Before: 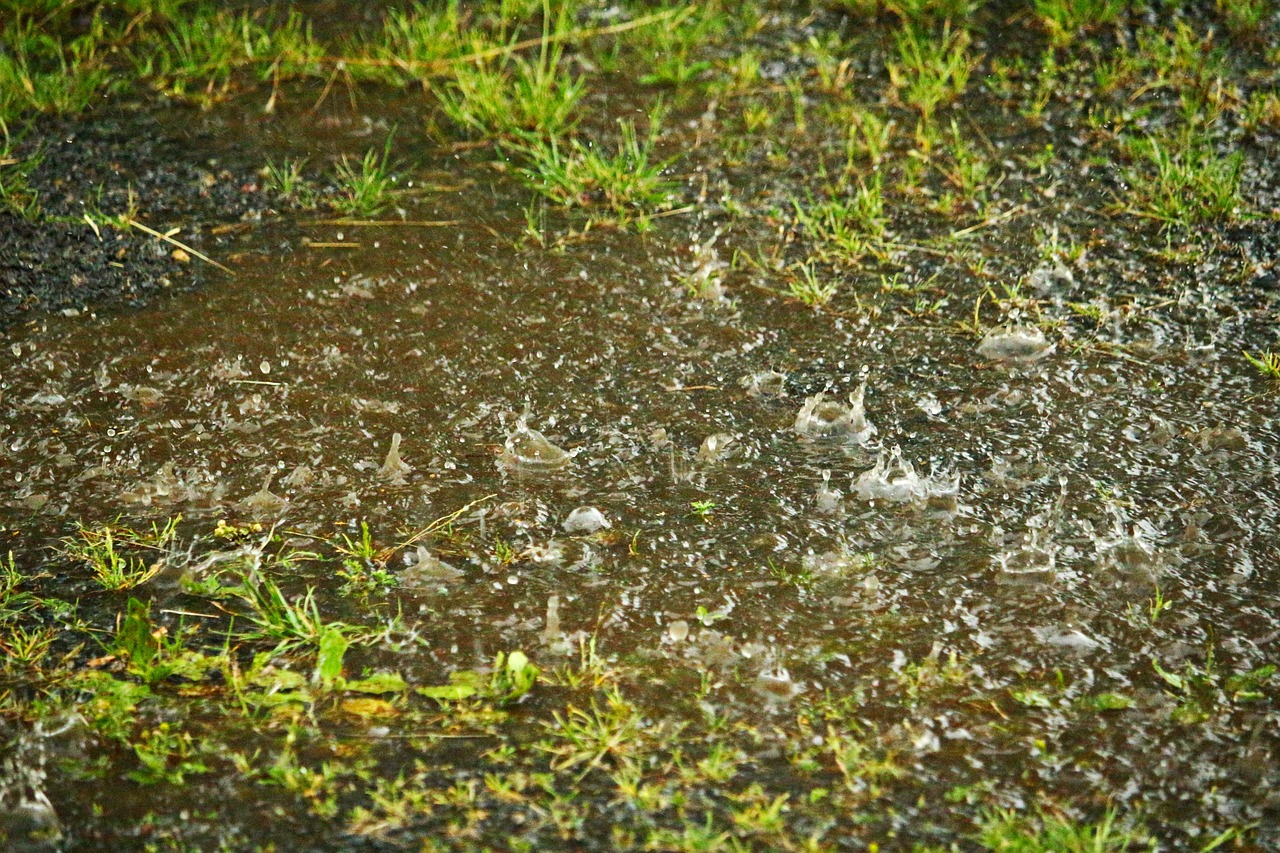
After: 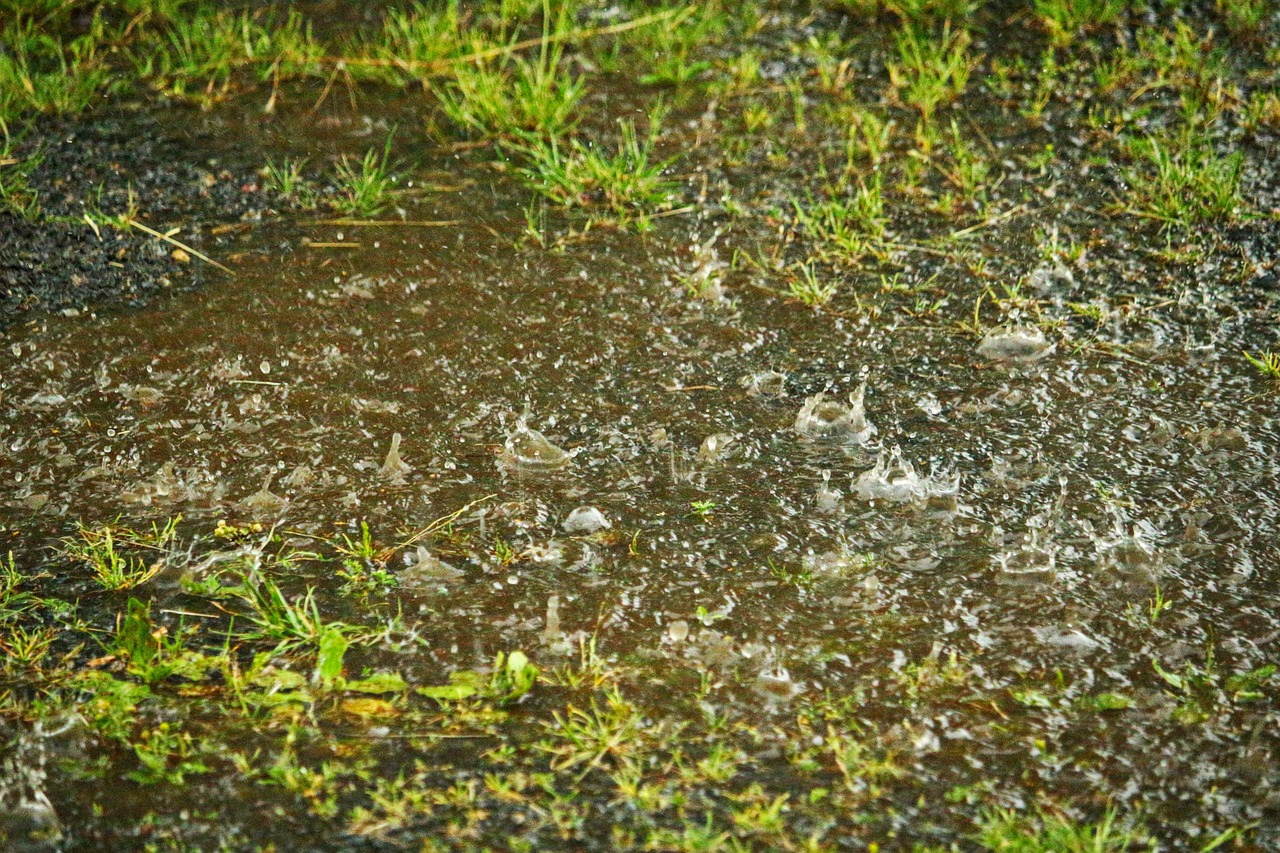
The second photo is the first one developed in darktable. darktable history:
local contrast: detail 110%
shadows and highlights: shadows 29.61, highlights -30.47, low approximation 0.01, soften with gaussian
